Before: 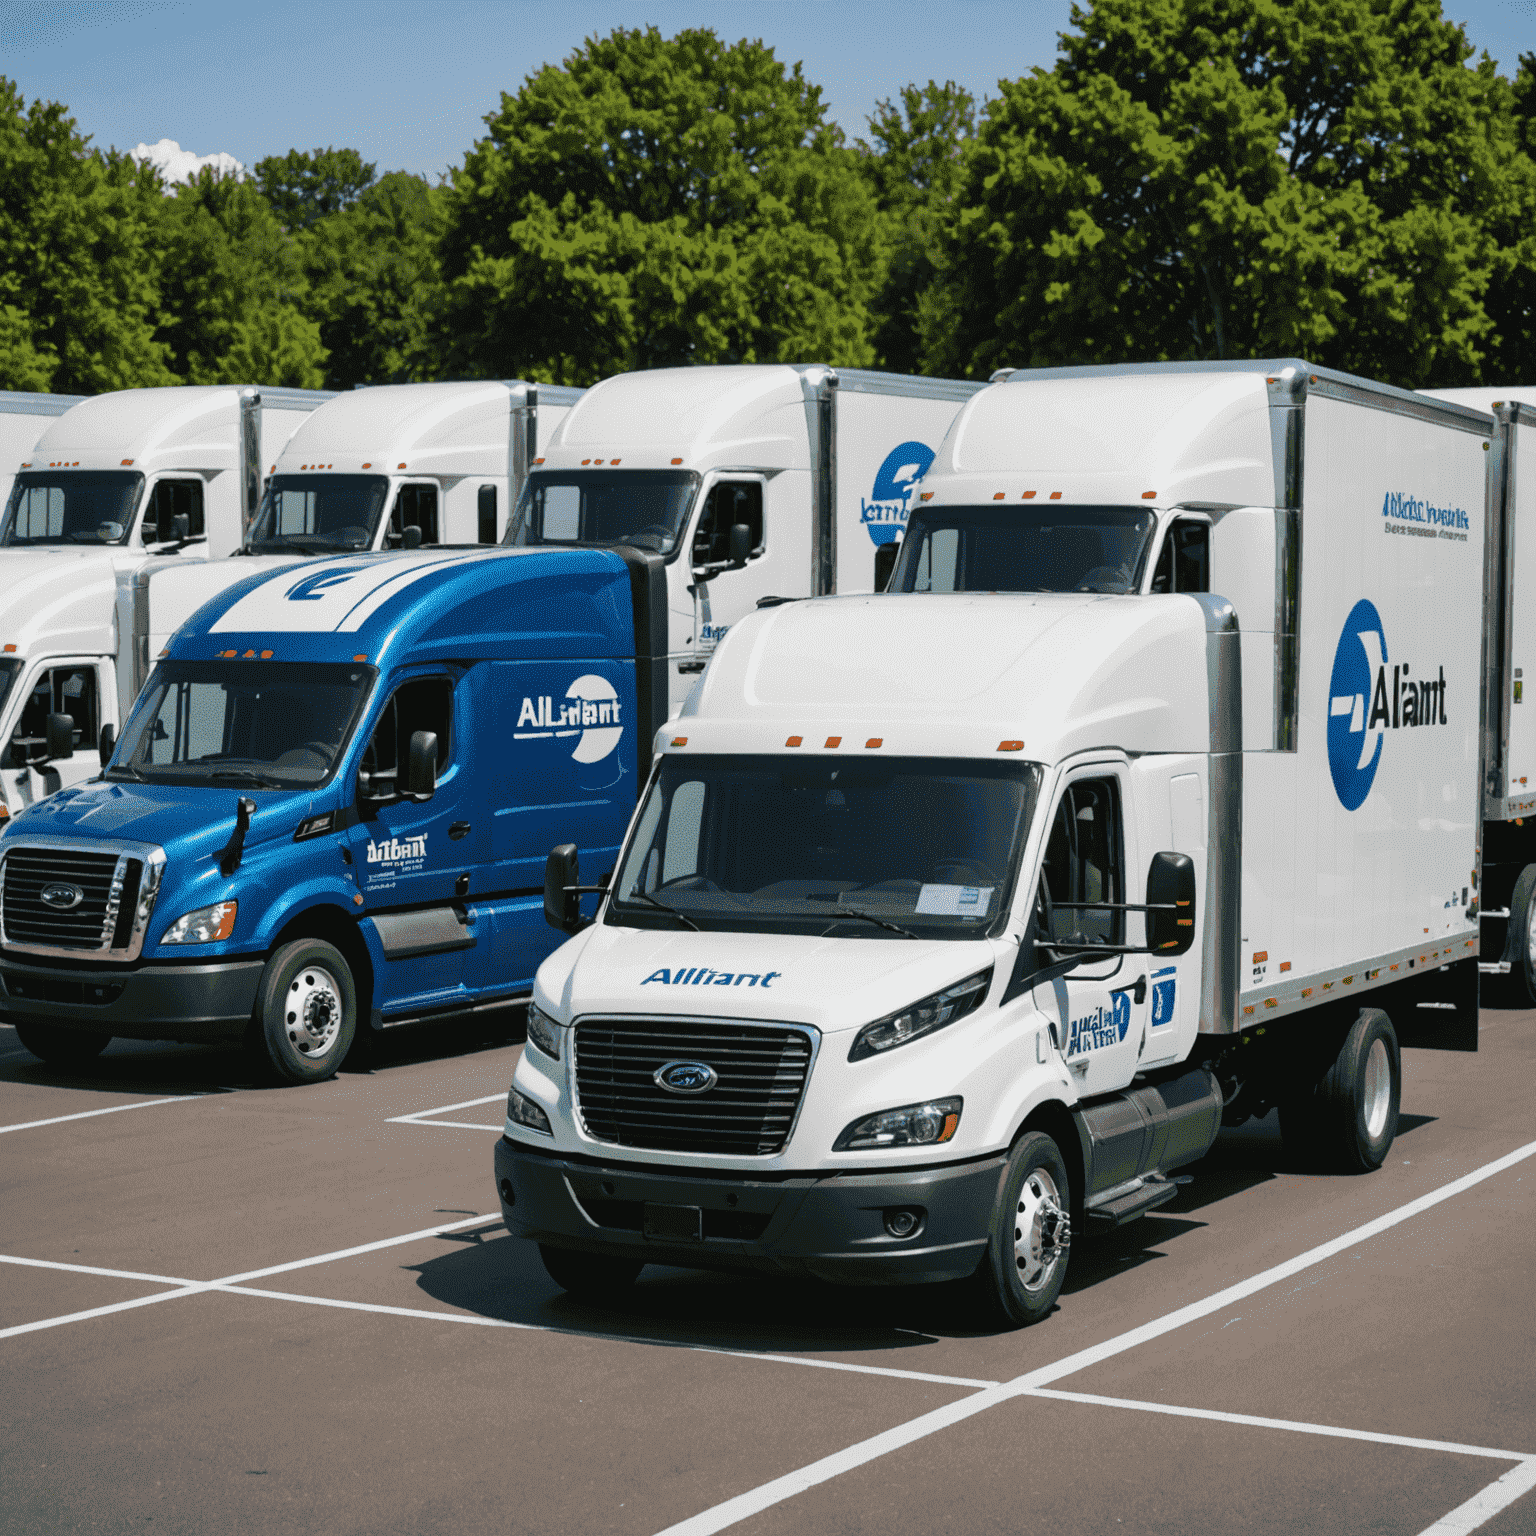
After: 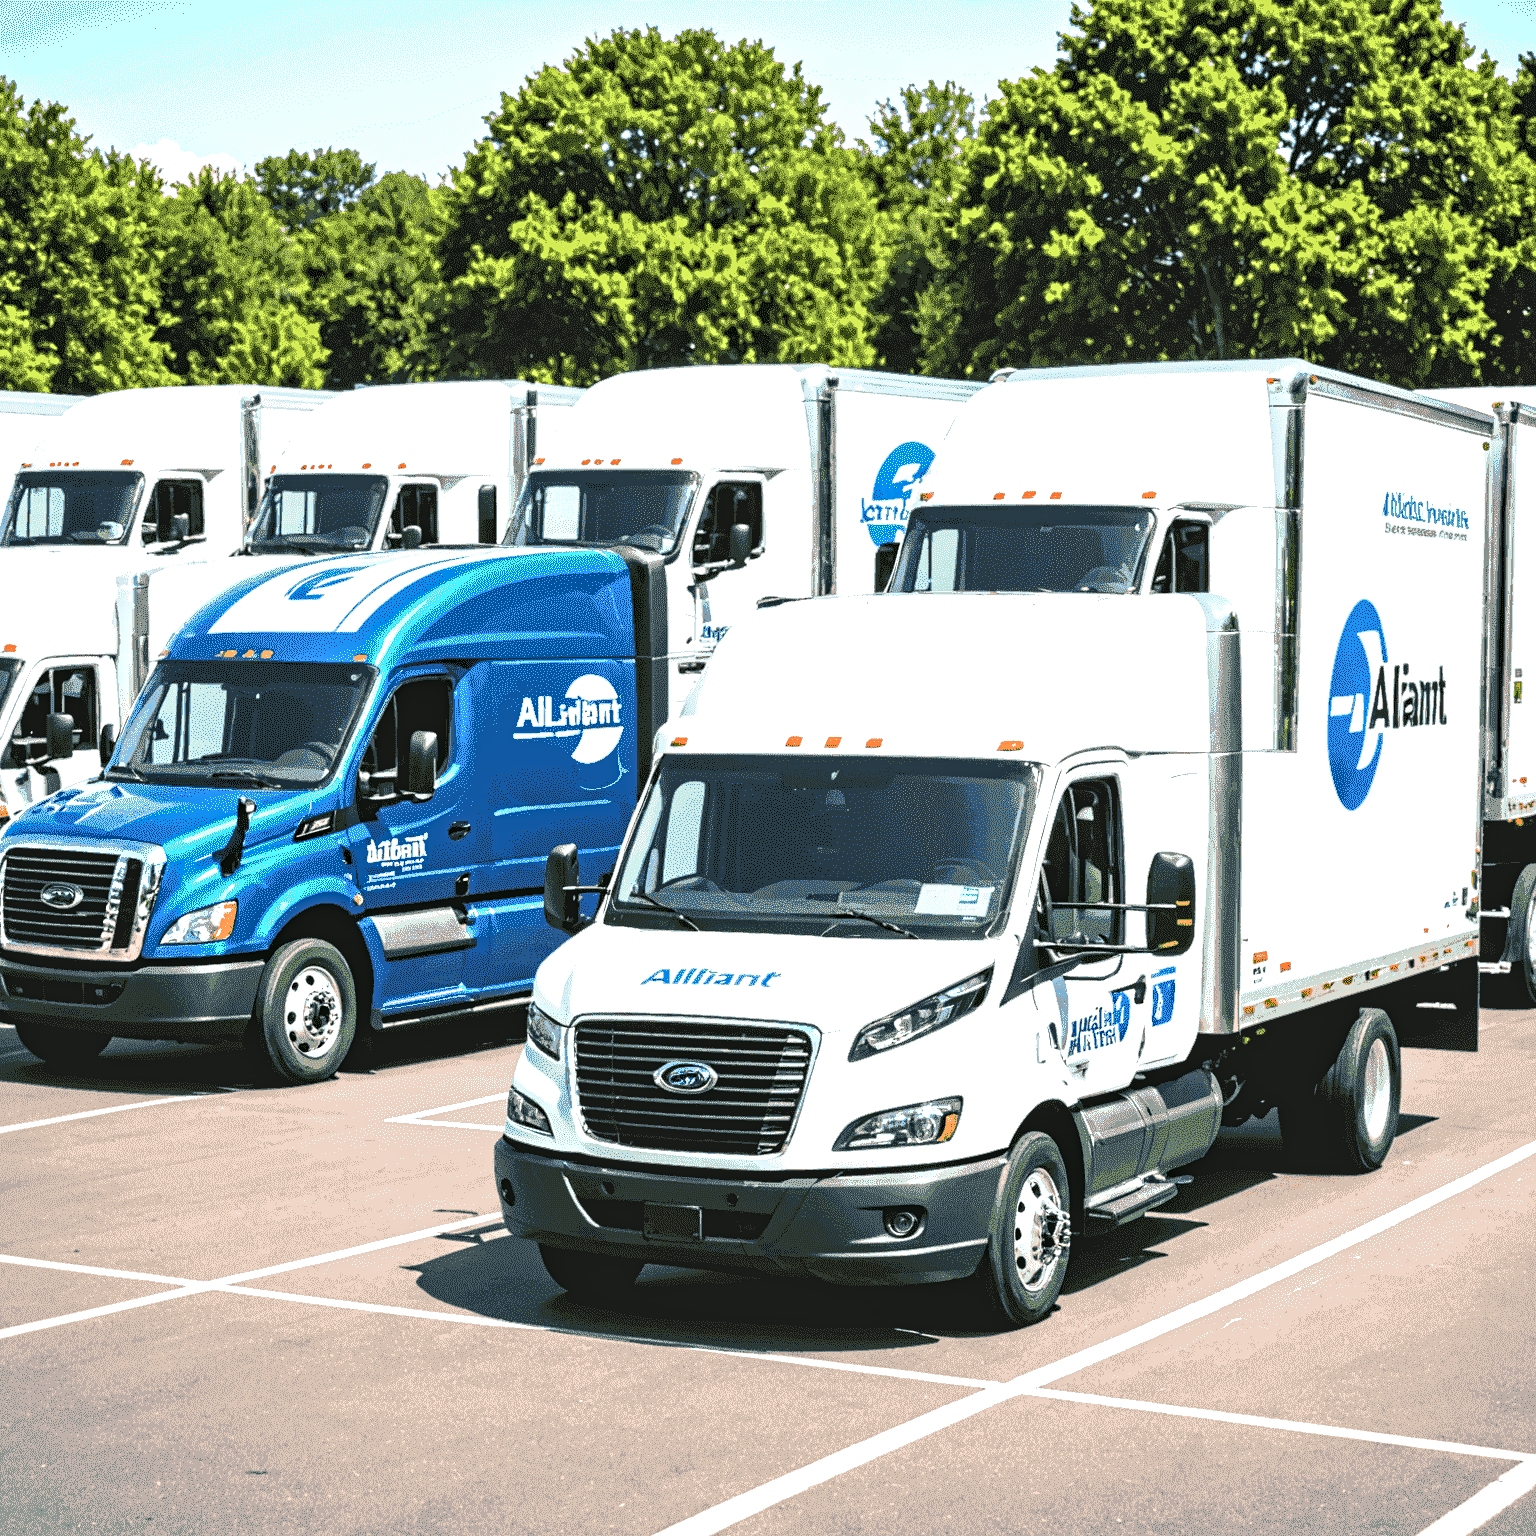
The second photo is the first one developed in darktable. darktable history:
exposure: black level correction 0, exposure 1.6 EV, compensate exposure bias true, compensate highlight preservation false
contrast equalizer: octaves 7, y [[0.502, 0.517, 0.543, 0.576, 0.611, 0.631], [0.5 ×6], [0.5 ×6], [0 ×6], [0 ×6]]
